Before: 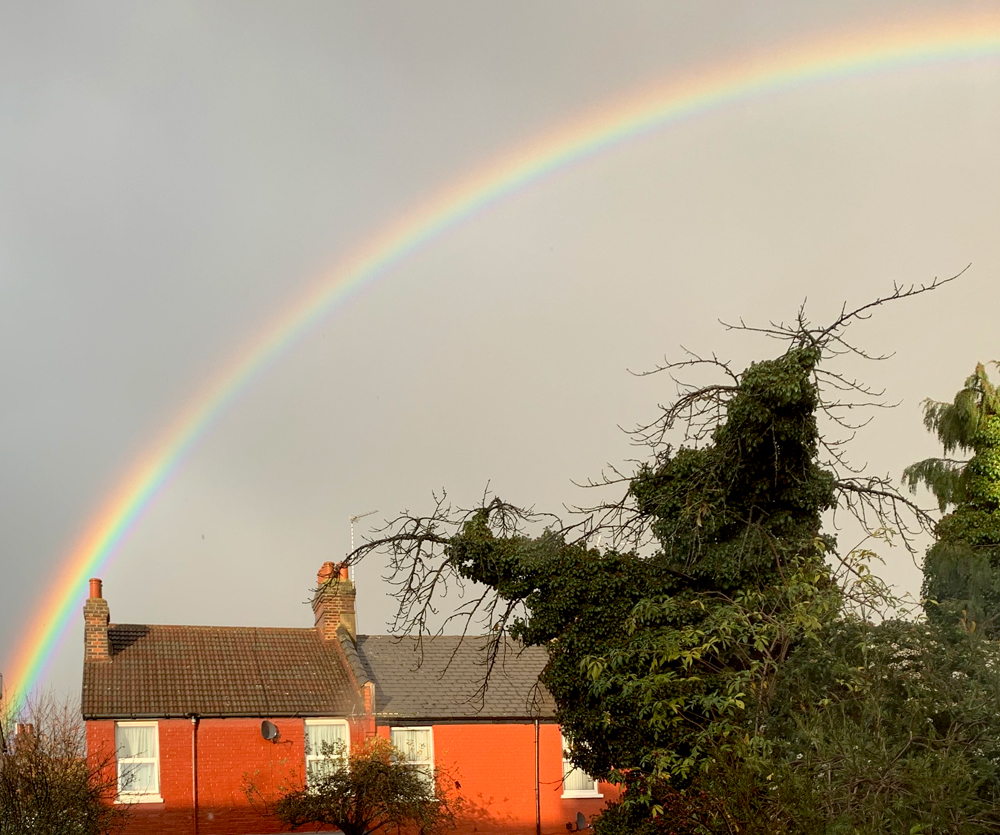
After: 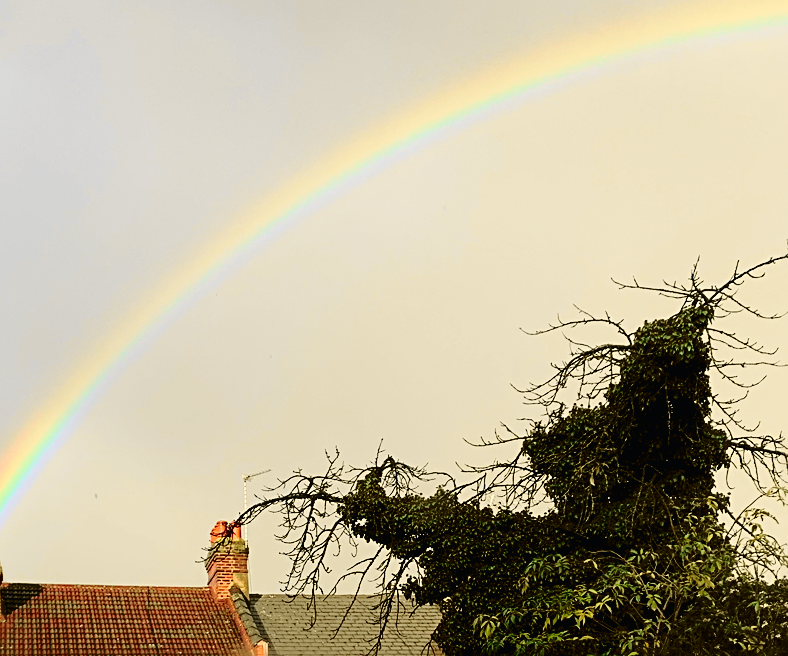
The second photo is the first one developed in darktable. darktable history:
crop and rotate: left 10.732%, top 5.02%, right 10.451%, bottom 16.326%
base curve: curves: ch0 [(0, 0) (0.073, 0.04) (0.157, 0.139) (0.492, 0.492) (0.758, 0.758) (1, 1)], exposure shift 0.585, preserve colors none
sharpen: radius 2.737
exposure: compensate highlight preservation false
tone curve: curves: ch0 [(0, 0.011) (0.053, 0.026) (0.174, 0.115) (0.398, 0.444) (0.673, 0.775) (0.829, 0.906) (0.991, 0.981)]; ch1 [(0, 0) (0.276, 0.206) (0.409, 0.383) (0.473, 0.458) (0.492, 0.499) (0.521, 0.502) (0.546, 0.543) (0.585, 0.617) (0.659, 0.686) (0.78, 0.8) (1, 1)]; ch2 [(0, 0) (0.438, 0.449) (0.473, 0.469) (0.503, 0.5) (0.523, 0.538) (0.562, 0.598) (0.612, 0.635) (0.695, 0.713) (1, 1)], color space Lab, independent channels, preserve colors none
